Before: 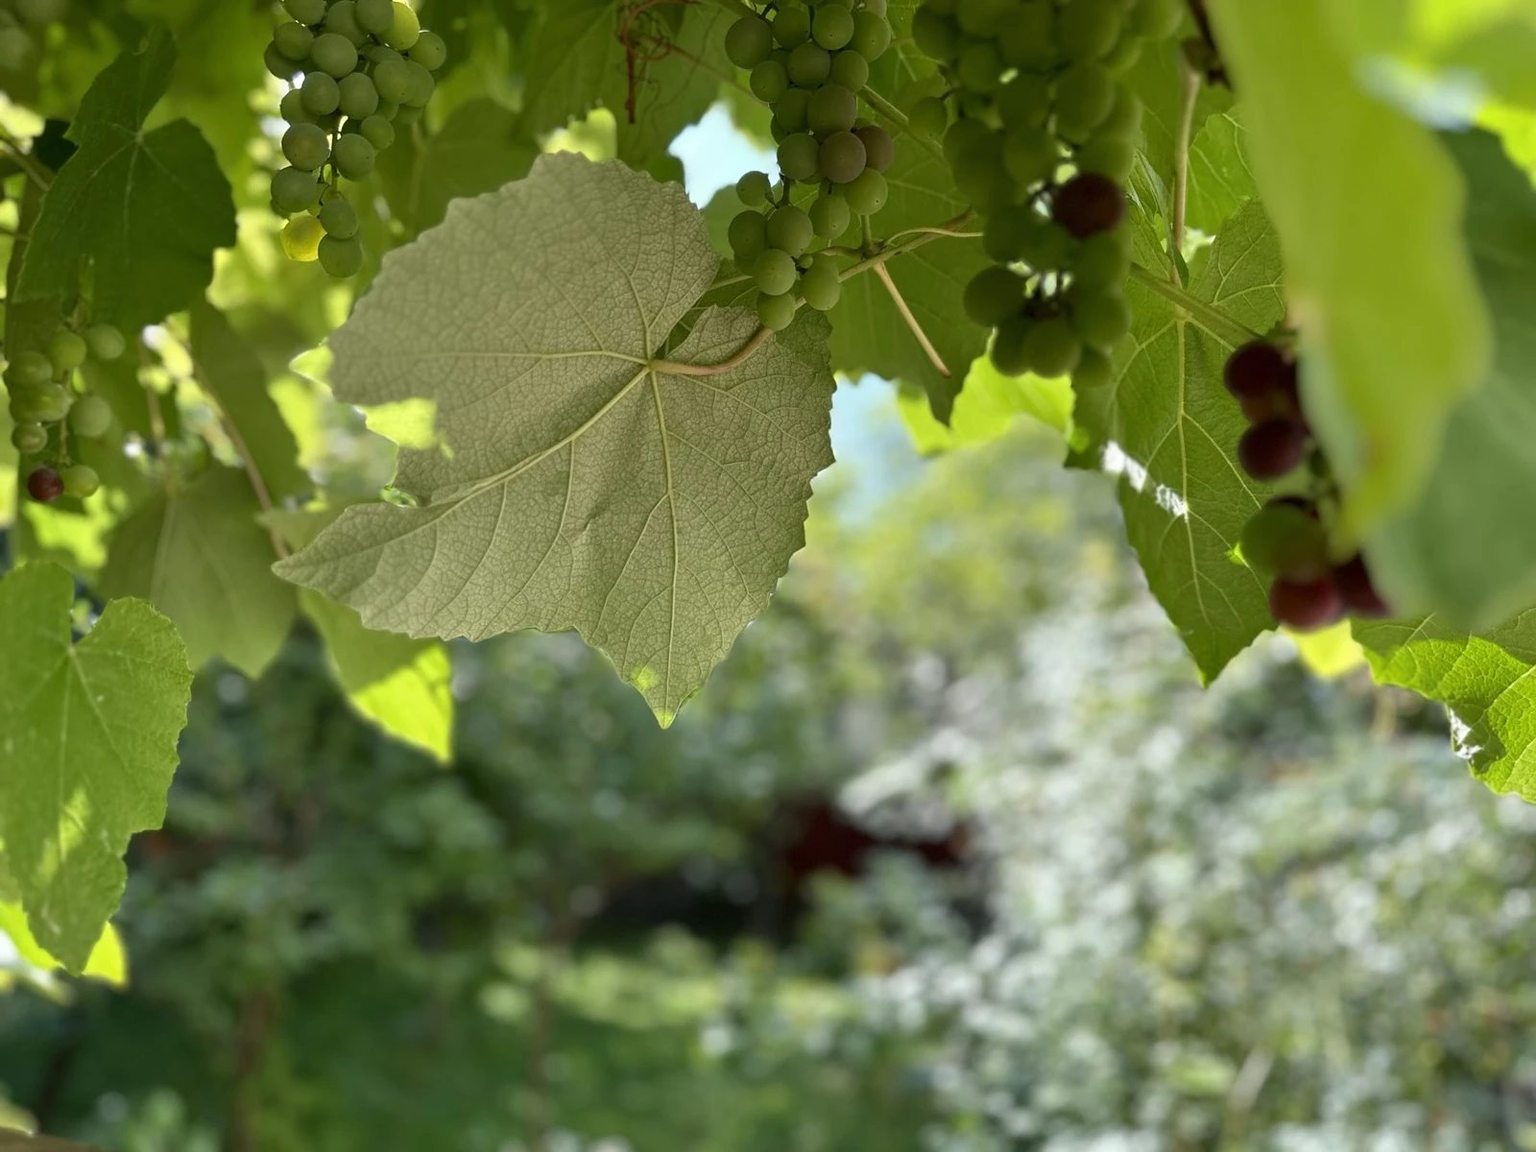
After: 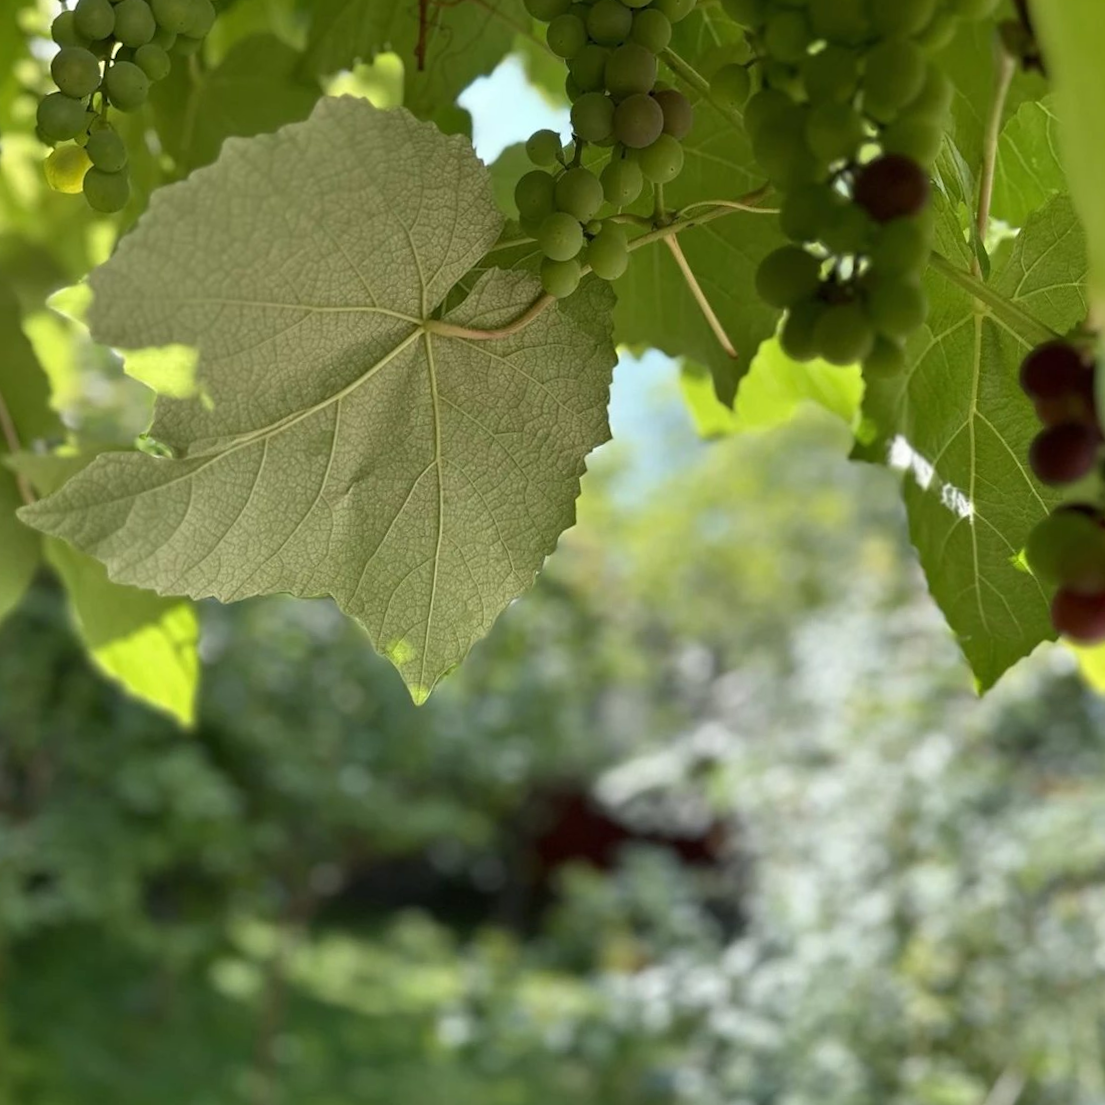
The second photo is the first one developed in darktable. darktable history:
rotate and perspective: rotation 0.174°, lens shift (vertical) 0.013, lens shift (horizontal) 0.019, shear 0.001, automatic cropping original format, crop left 0.007, crop right 0.991, crop top 0.016, crop bottom 0.997
crop and rotate: angle -3.27°, left 14.277%, top 0.028%, right 10.766%, bottom 0.028%
